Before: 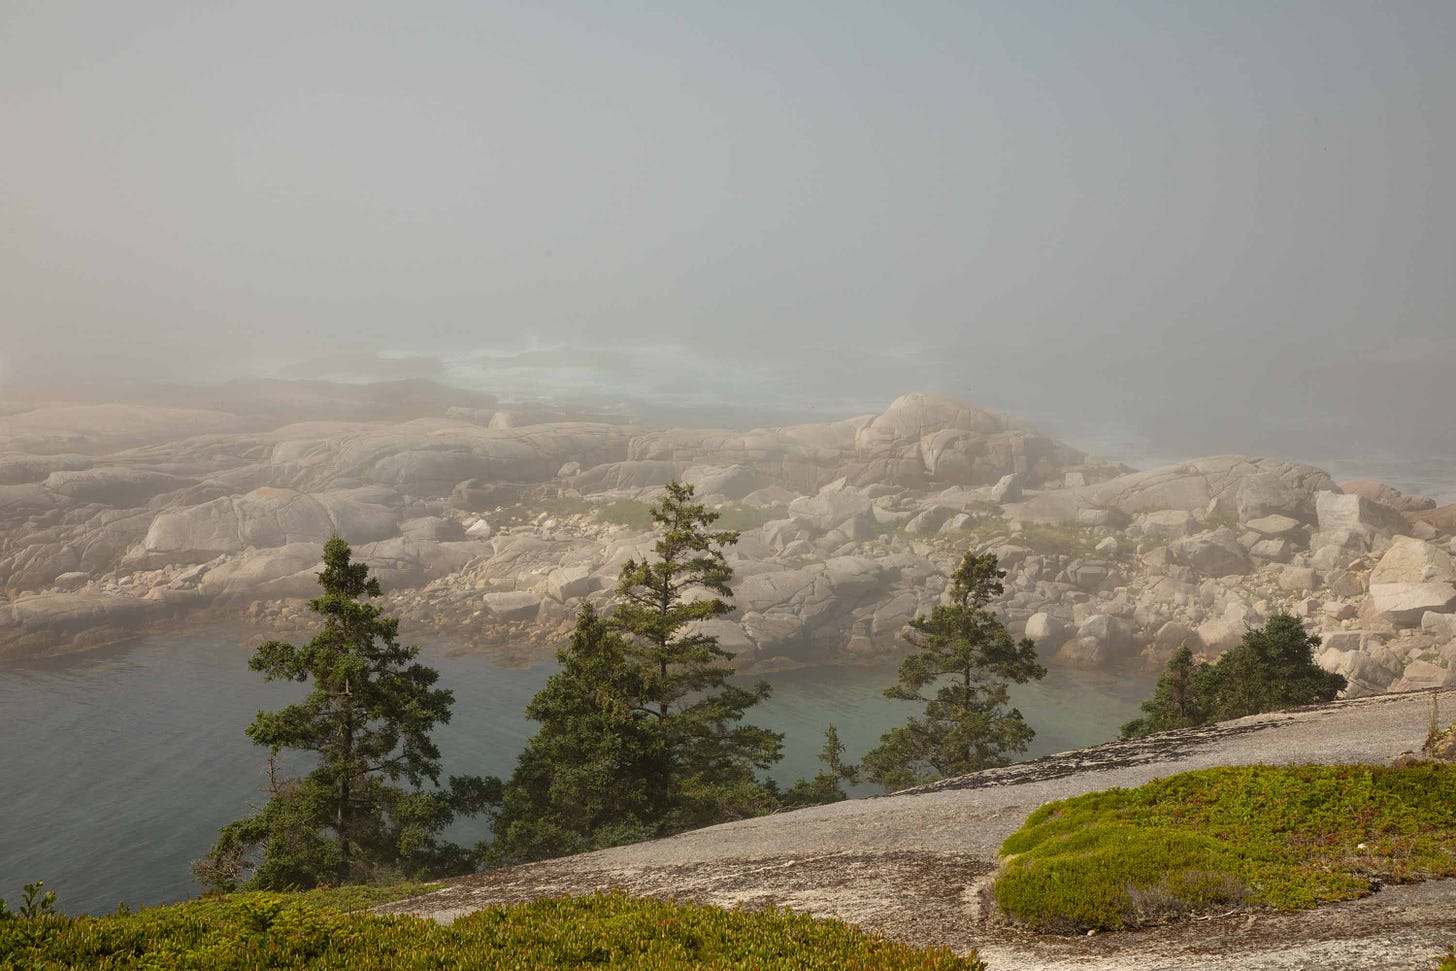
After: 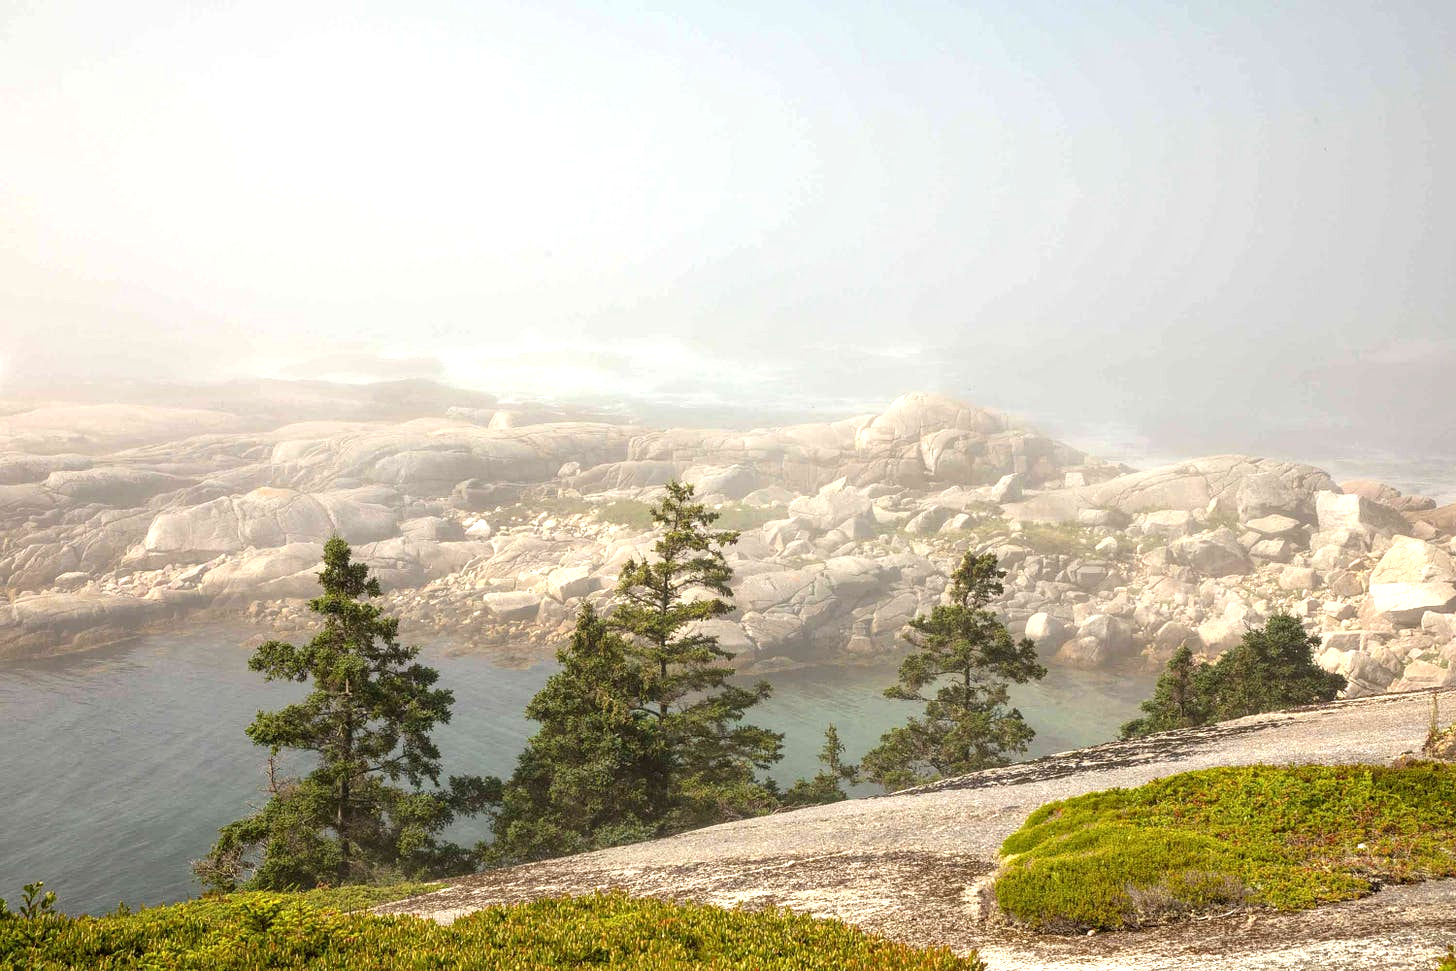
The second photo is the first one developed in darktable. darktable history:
local contrast: on, module defaults
exposure: black level correction 0, exposure 1.096 EV, compensate highlight preservation false
